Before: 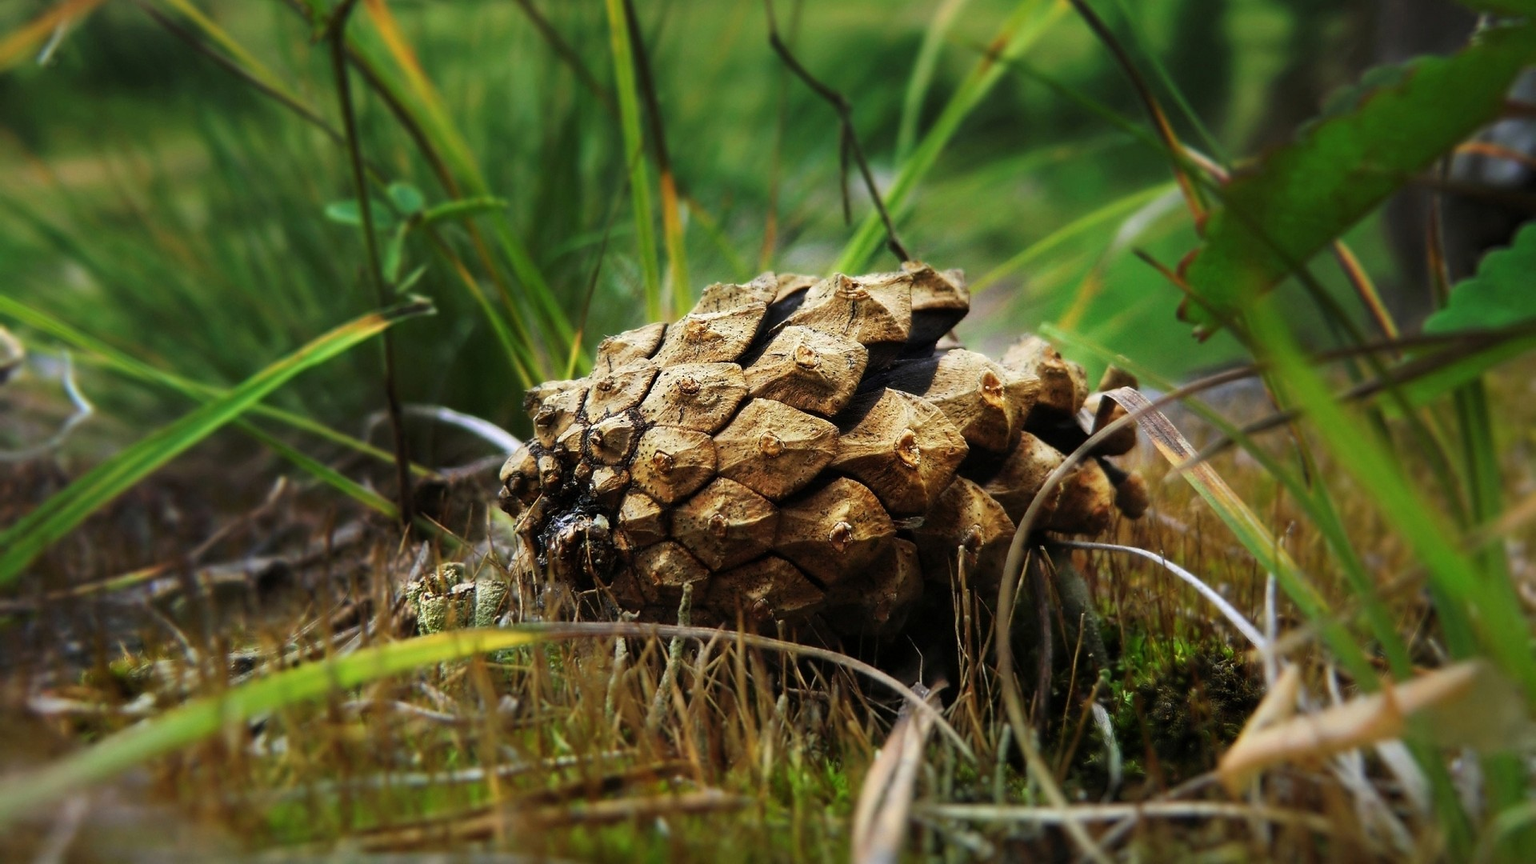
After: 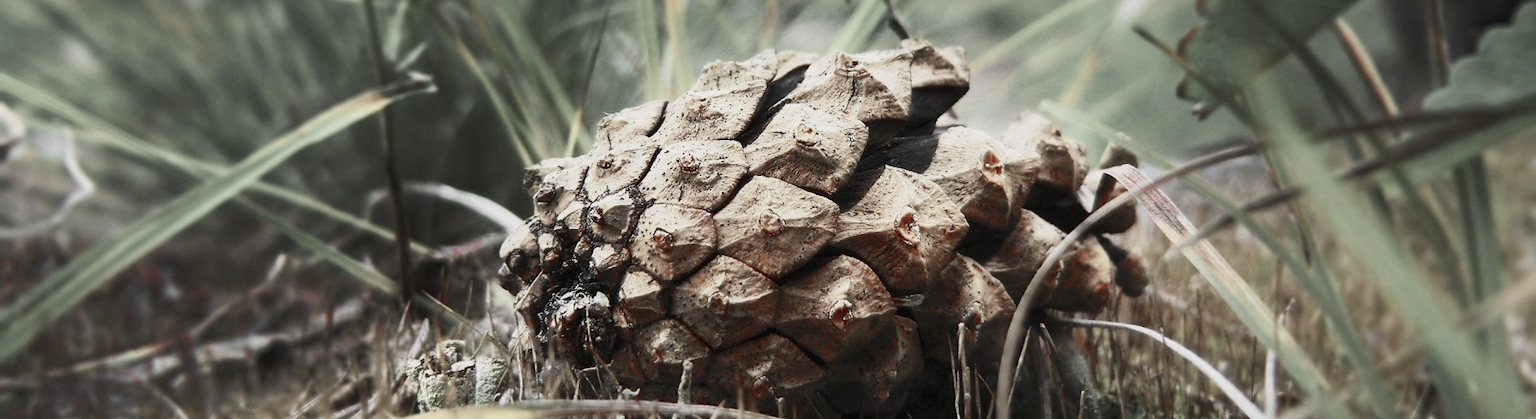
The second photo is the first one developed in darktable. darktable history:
crop and rotate: top 25.779%, bottom 25.644%
filmic rgb: black relative exposure -13.87 EV, white relative exposure 7.94 EV, hardness 3.74, latitude 49.03%, contrast 0.502
color zones: curves: ch1 [(0, 0.831) (0.08, 0.771) (0.157, 0.268) (0.241, 0.207) (0.562, -0.005) (0.714, -0.013) (0.876, 0.01) (1, 0.831)]
contrast brightness saturation: contrast 0.631, brightness 0.339, saturation 0.145
